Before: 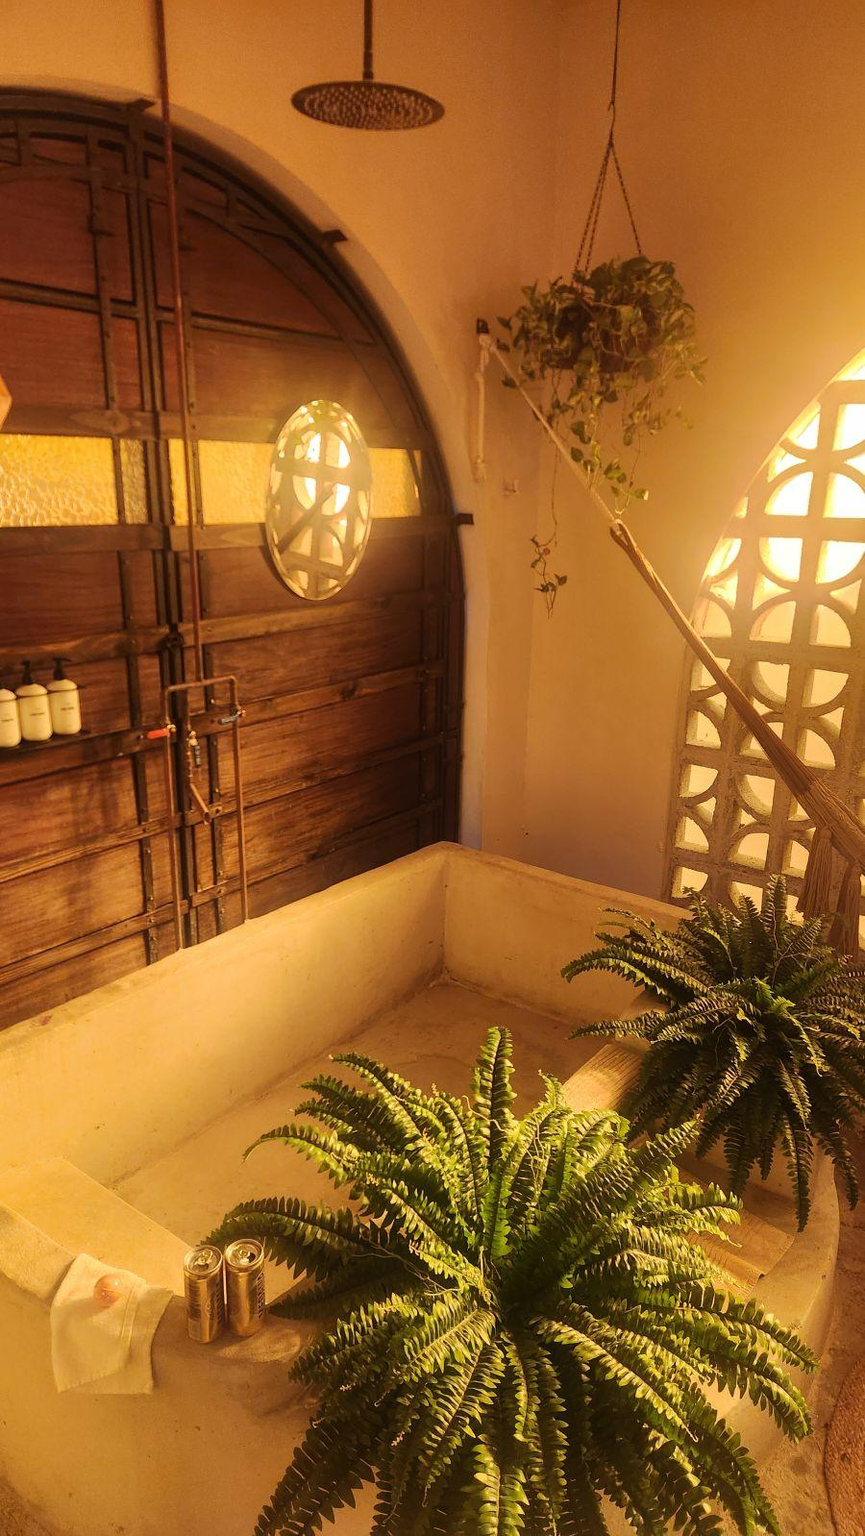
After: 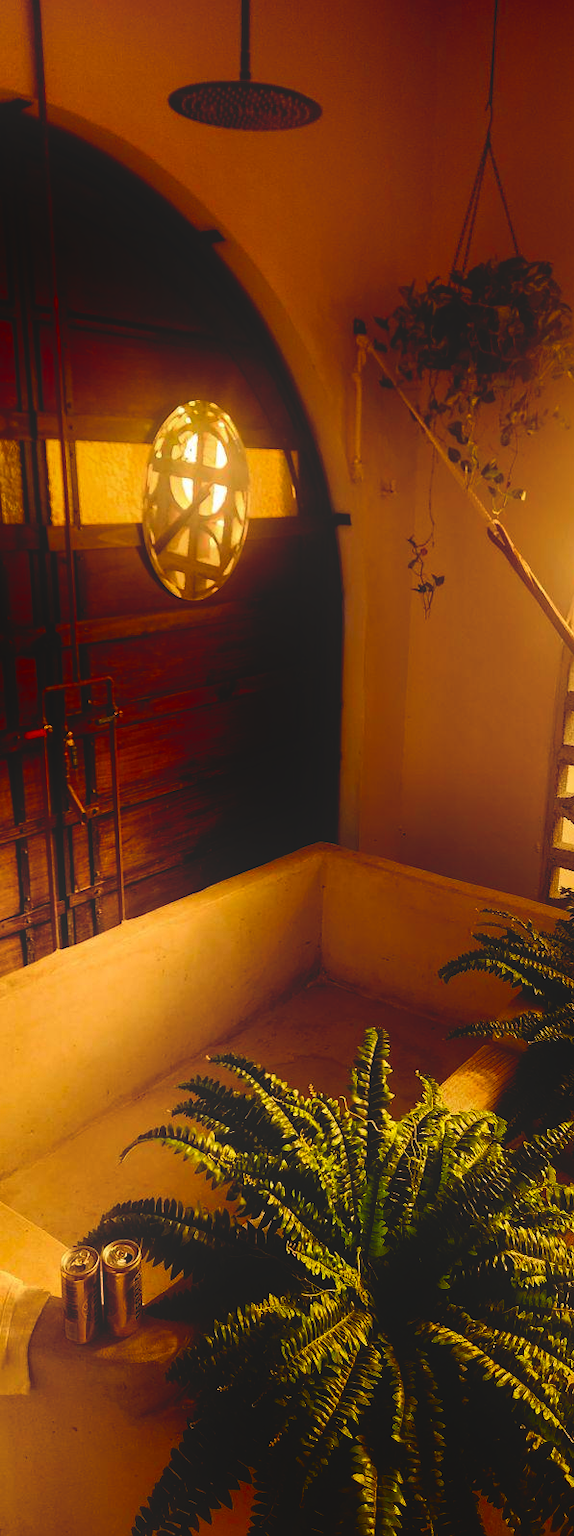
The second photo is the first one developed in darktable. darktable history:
base curve: curves: ch0 [(0, 0.02) (0.083, 0.036) (1, 1)], preserve colors none
shadows and highlights: shadows -87.71, highlights -36.4, soften with gaussian
crop and rotate: left 14.326%, right 19.272%
